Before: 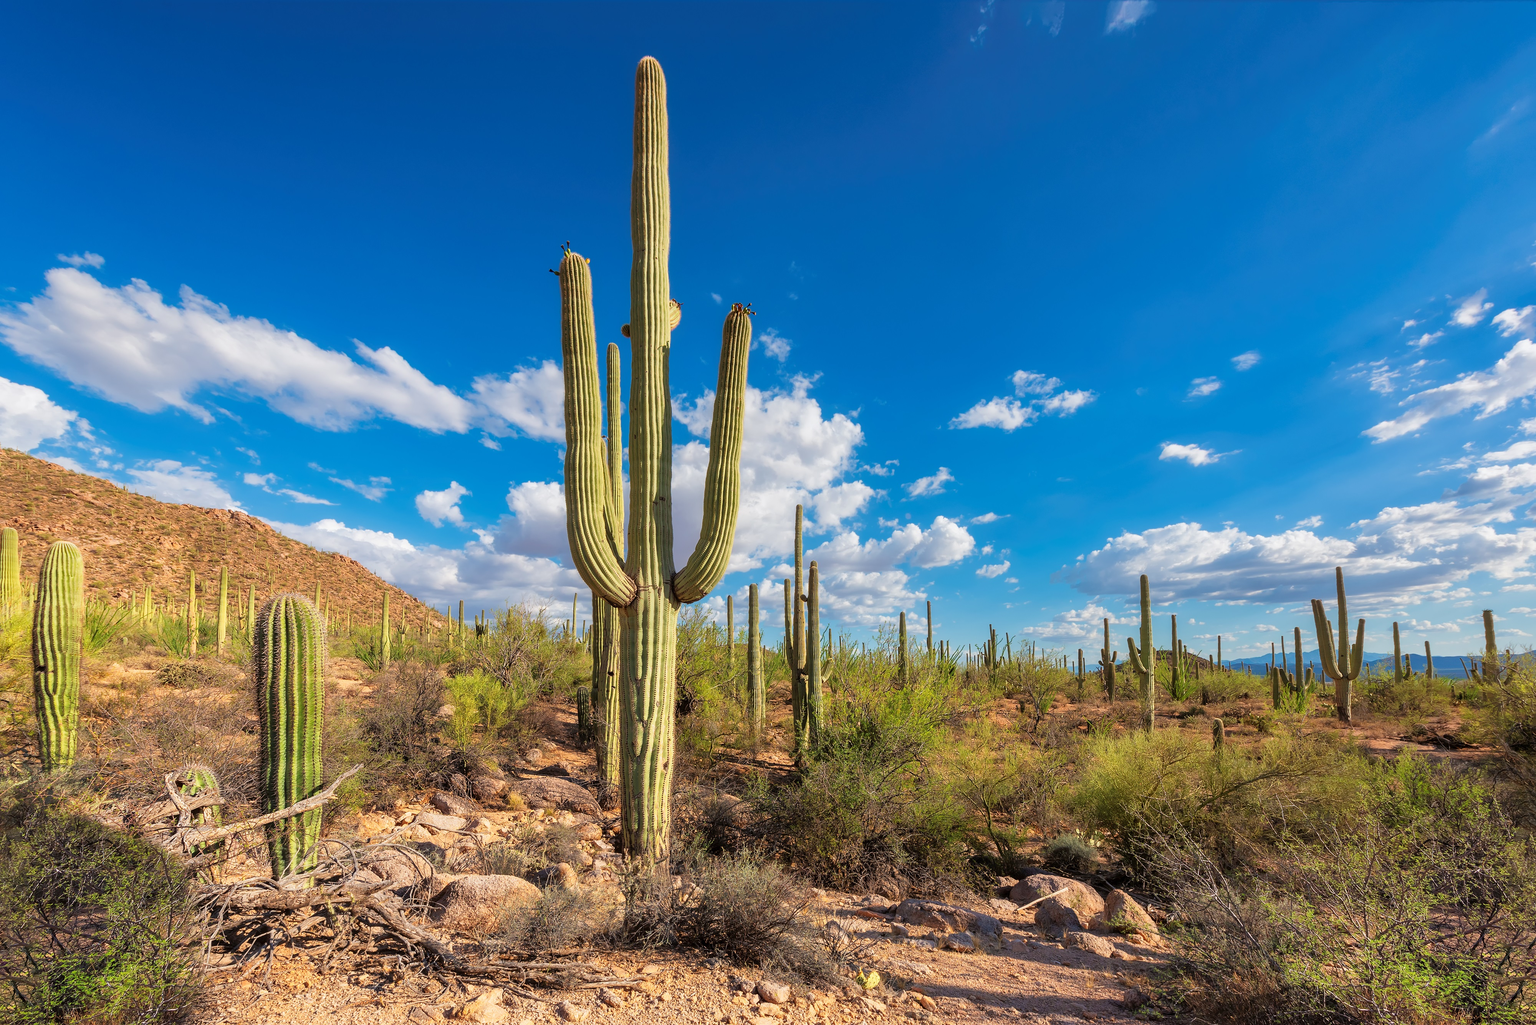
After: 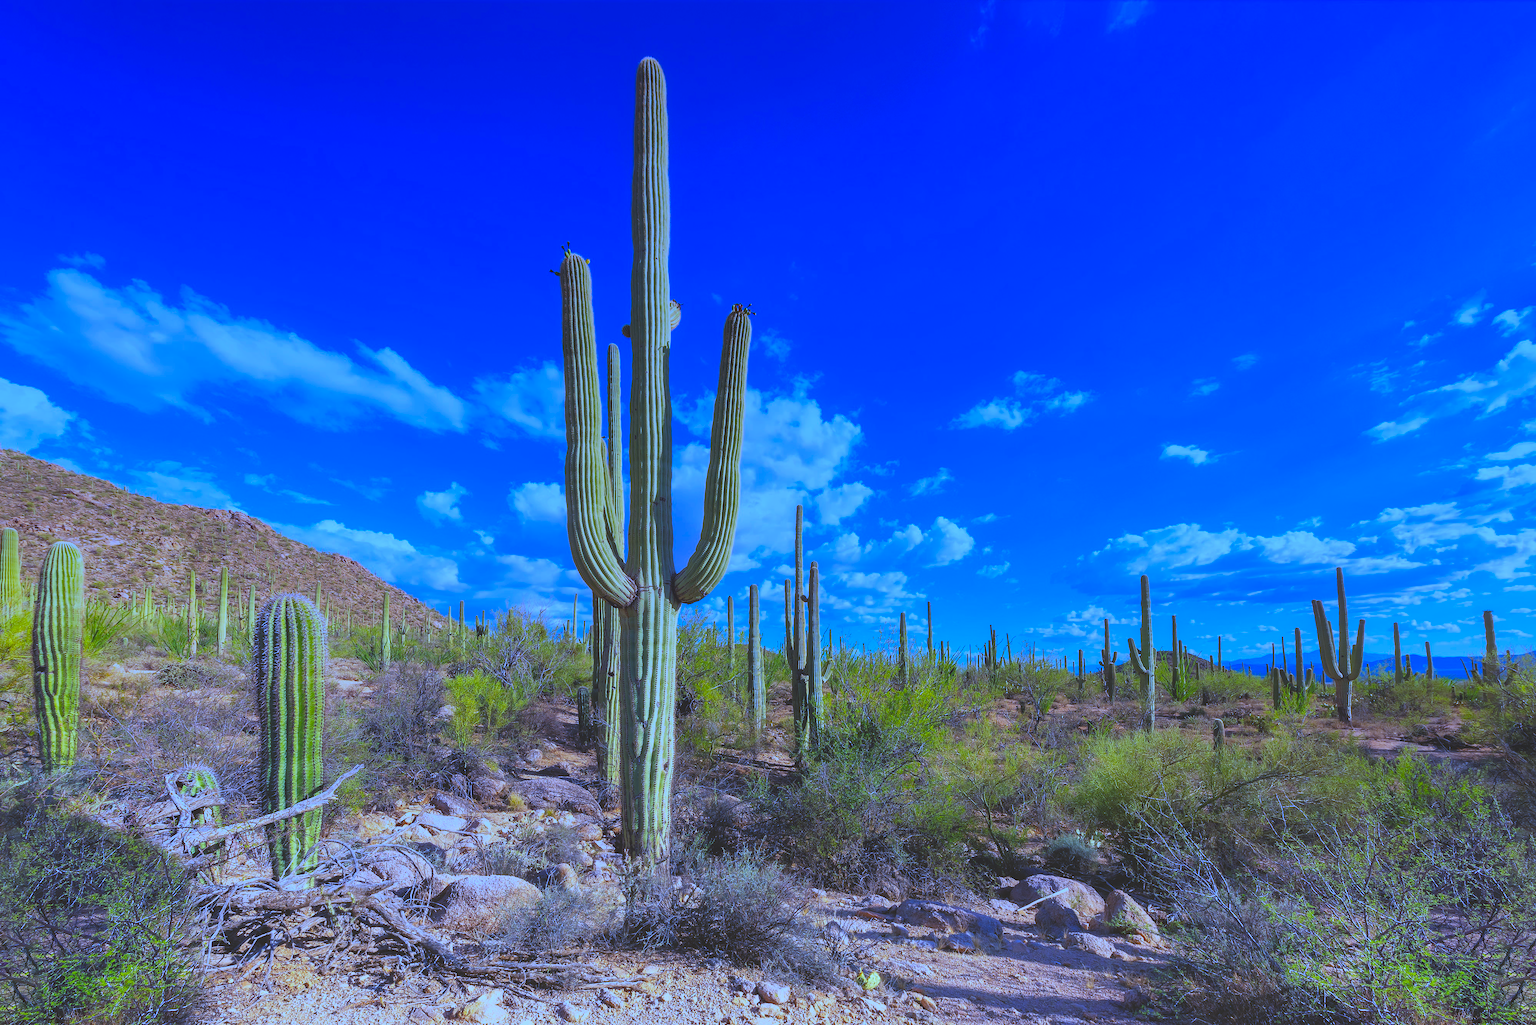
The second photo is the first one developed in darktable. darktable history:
white balance: red 0.766, blue 1.537
exposure: black level correction -0.025, exposure -0.117 EV, compensate highlight preservation false
color balance rgb: linear chroma grading › global chroma 15%, perceptual saturation grading › global saturation 30%
graduated density: hue 238.83°, saturation 50%
